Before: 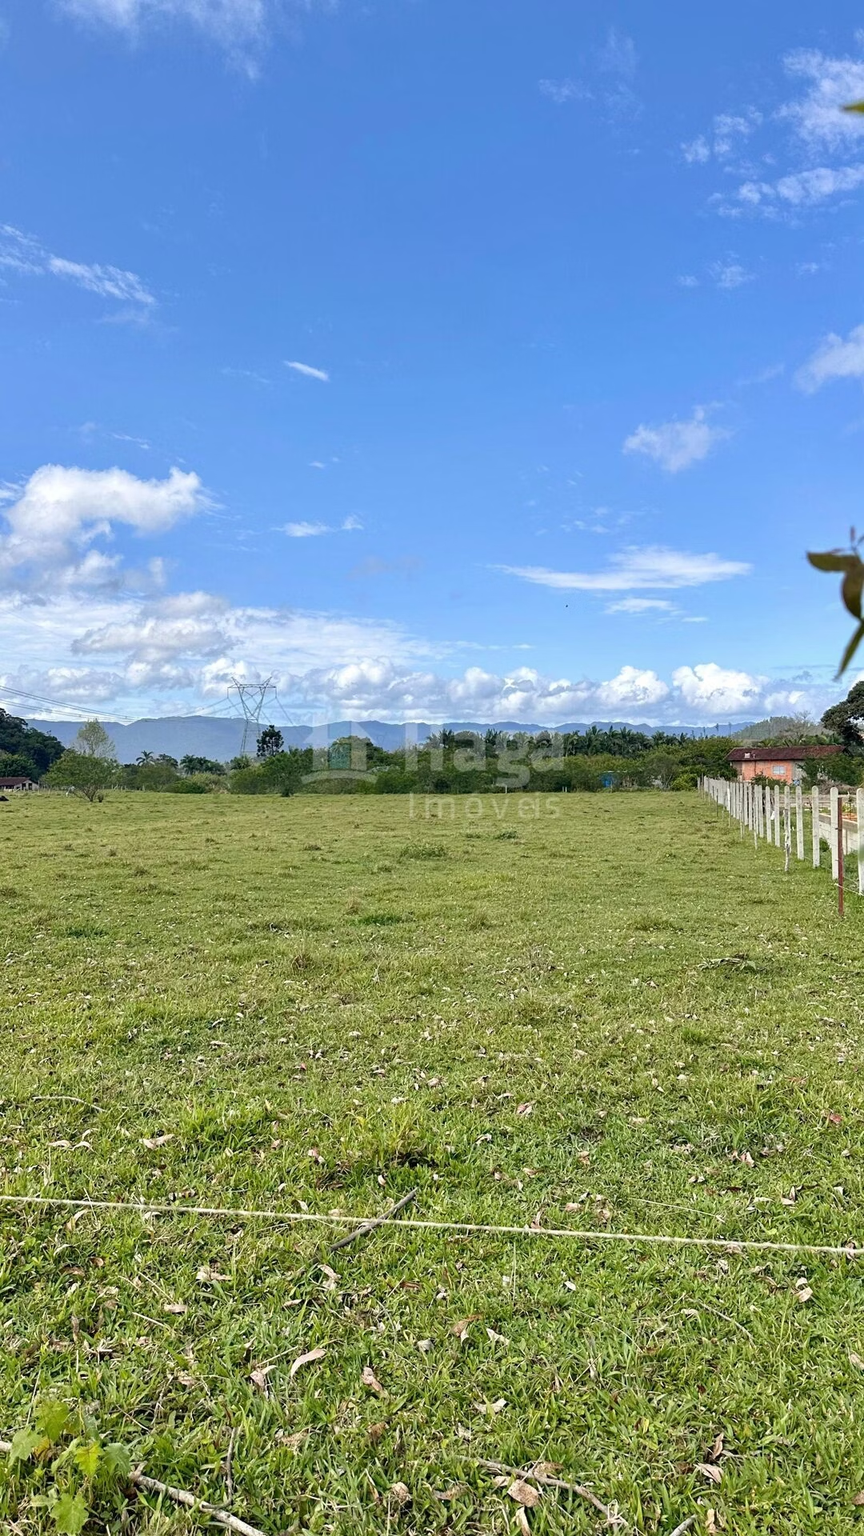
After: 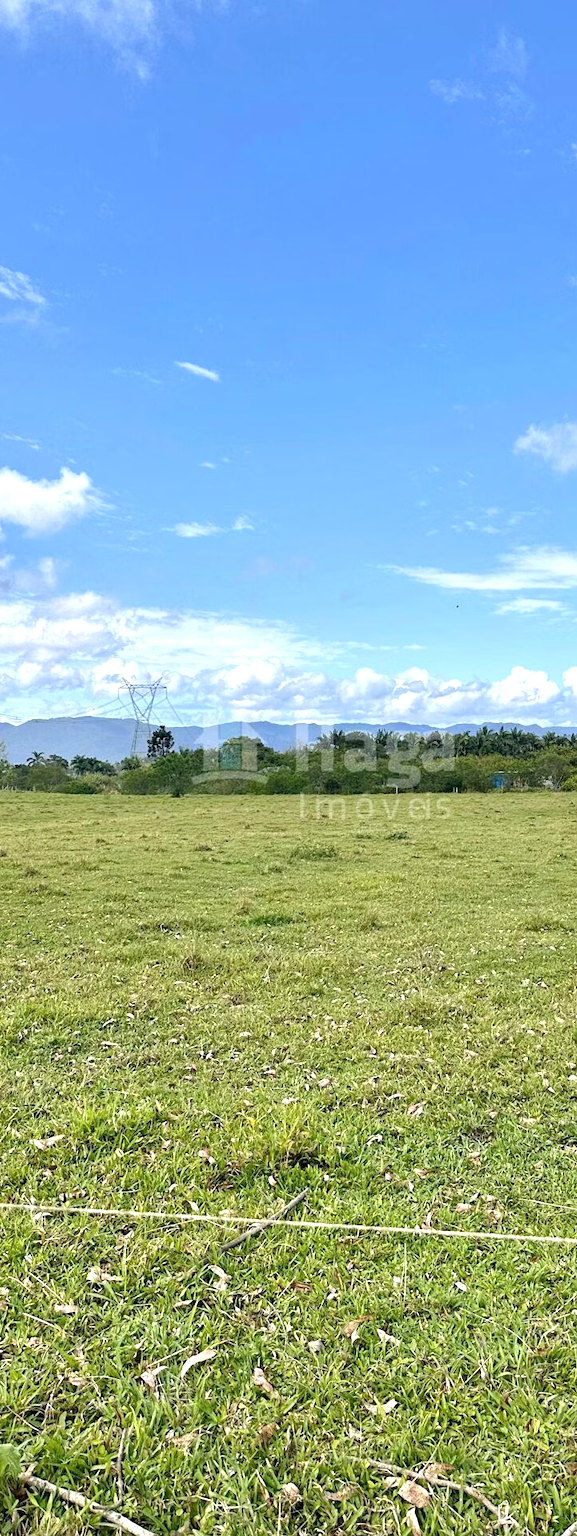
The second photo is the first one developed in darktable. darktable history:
crop and rotate: left 12.703%, right 20.525%
exposure: exposure 0.463 EV, compensate highlight preservation false
